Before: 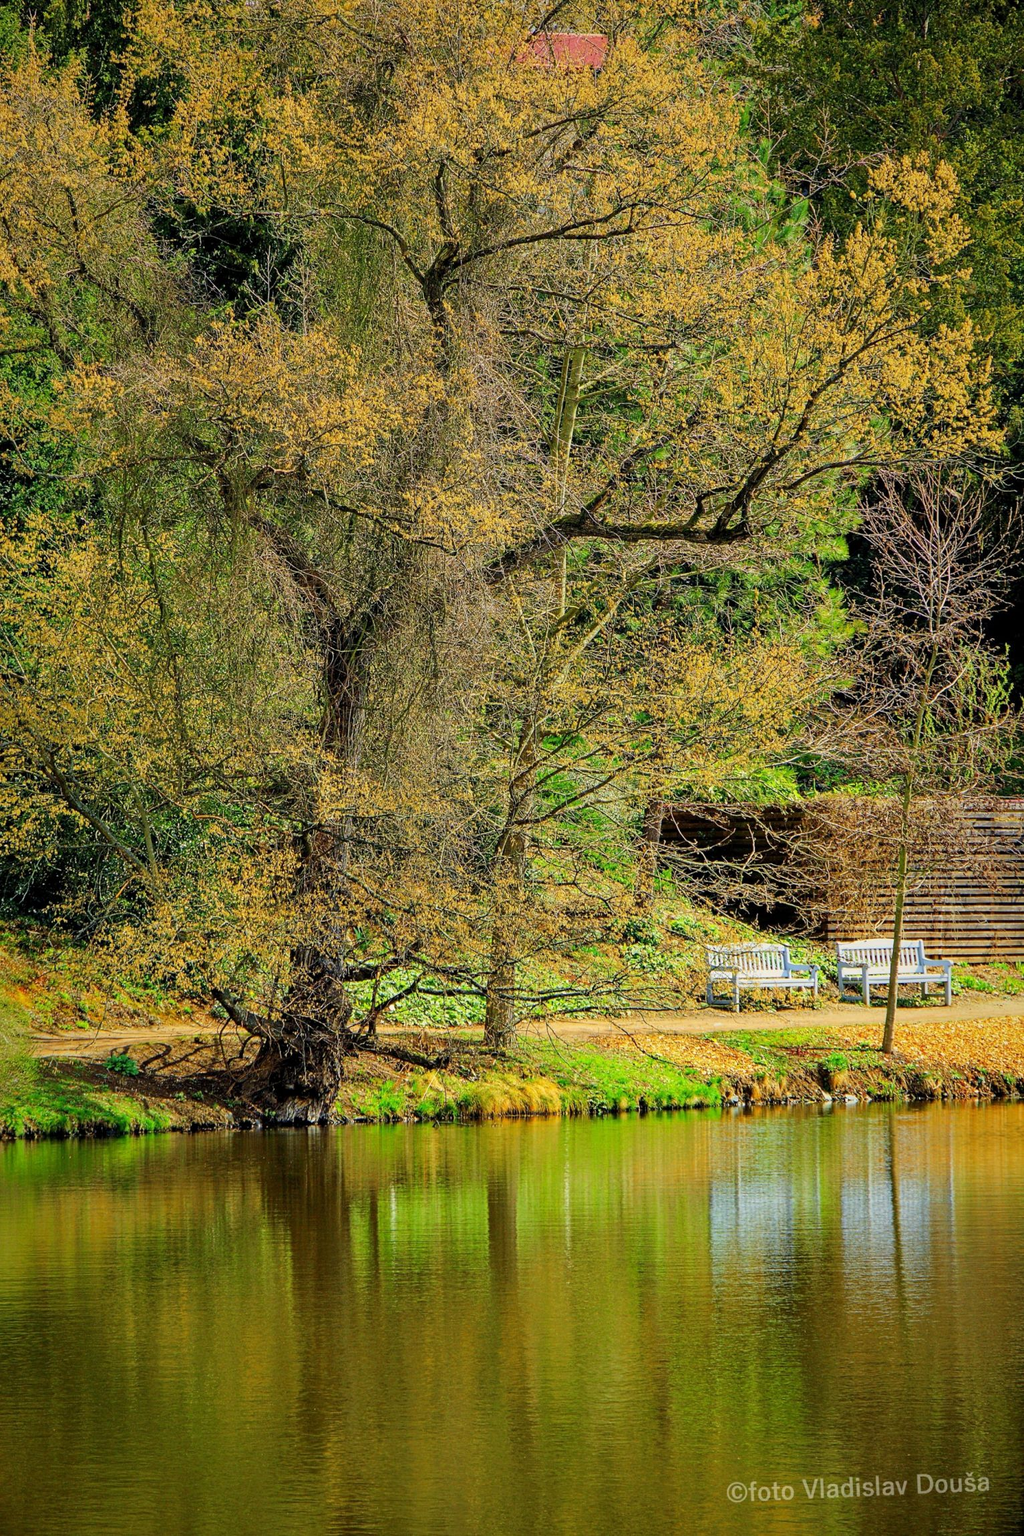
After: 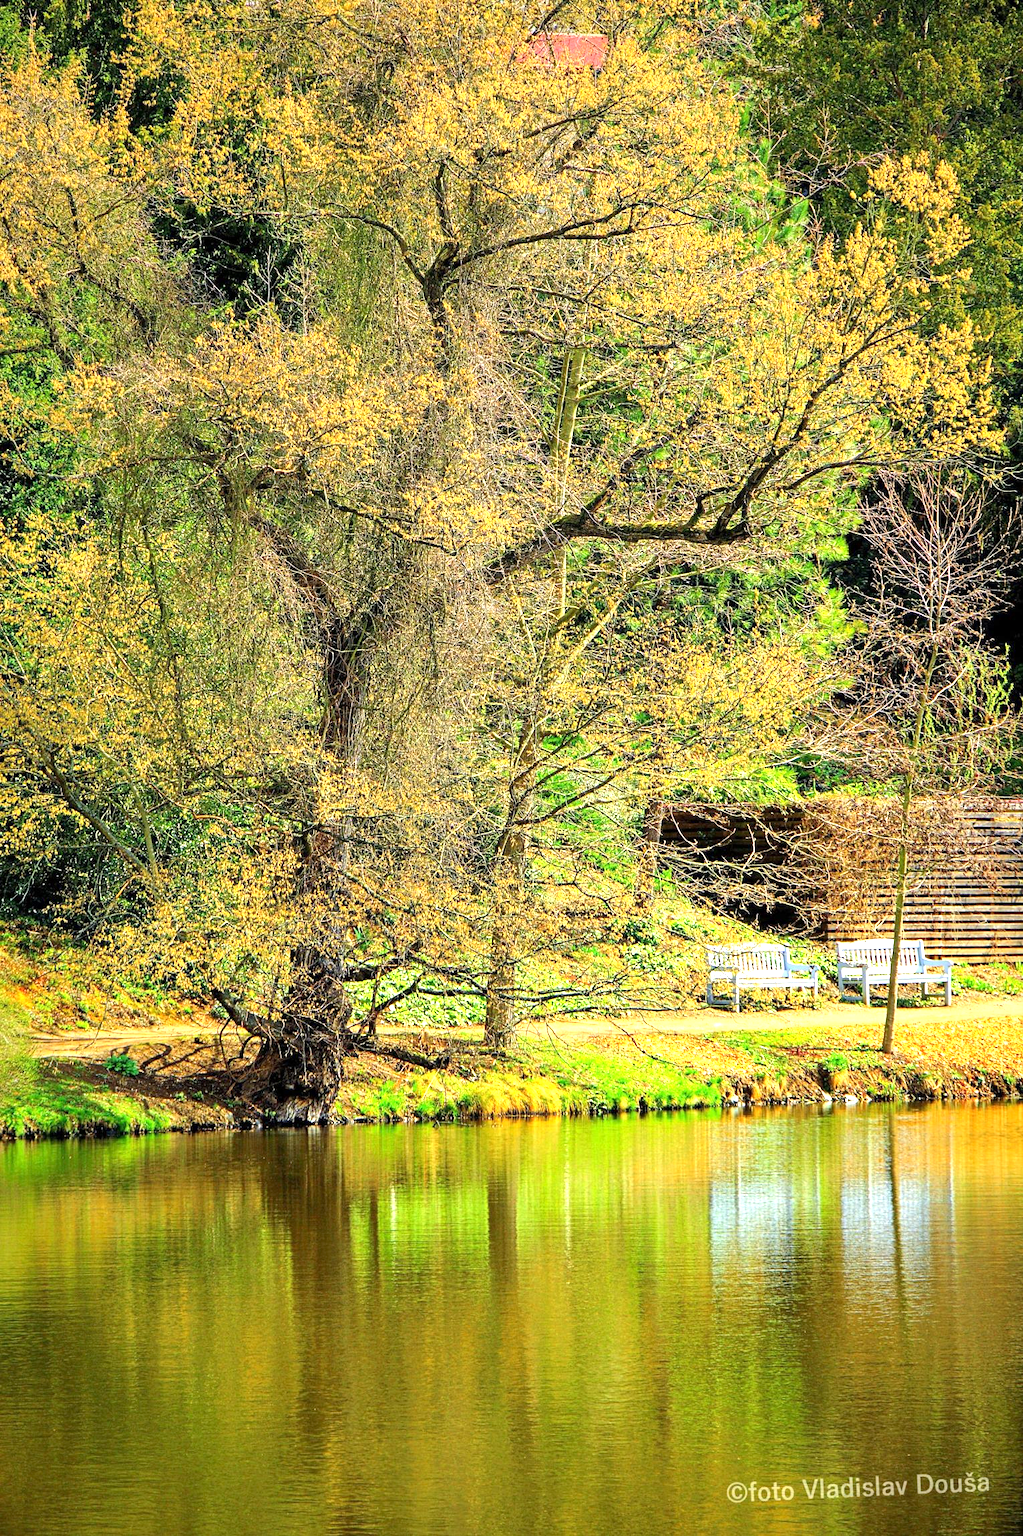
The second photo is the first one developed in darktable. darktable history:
exposure: exposure 1.067 EV, compensate highlight preservation false
